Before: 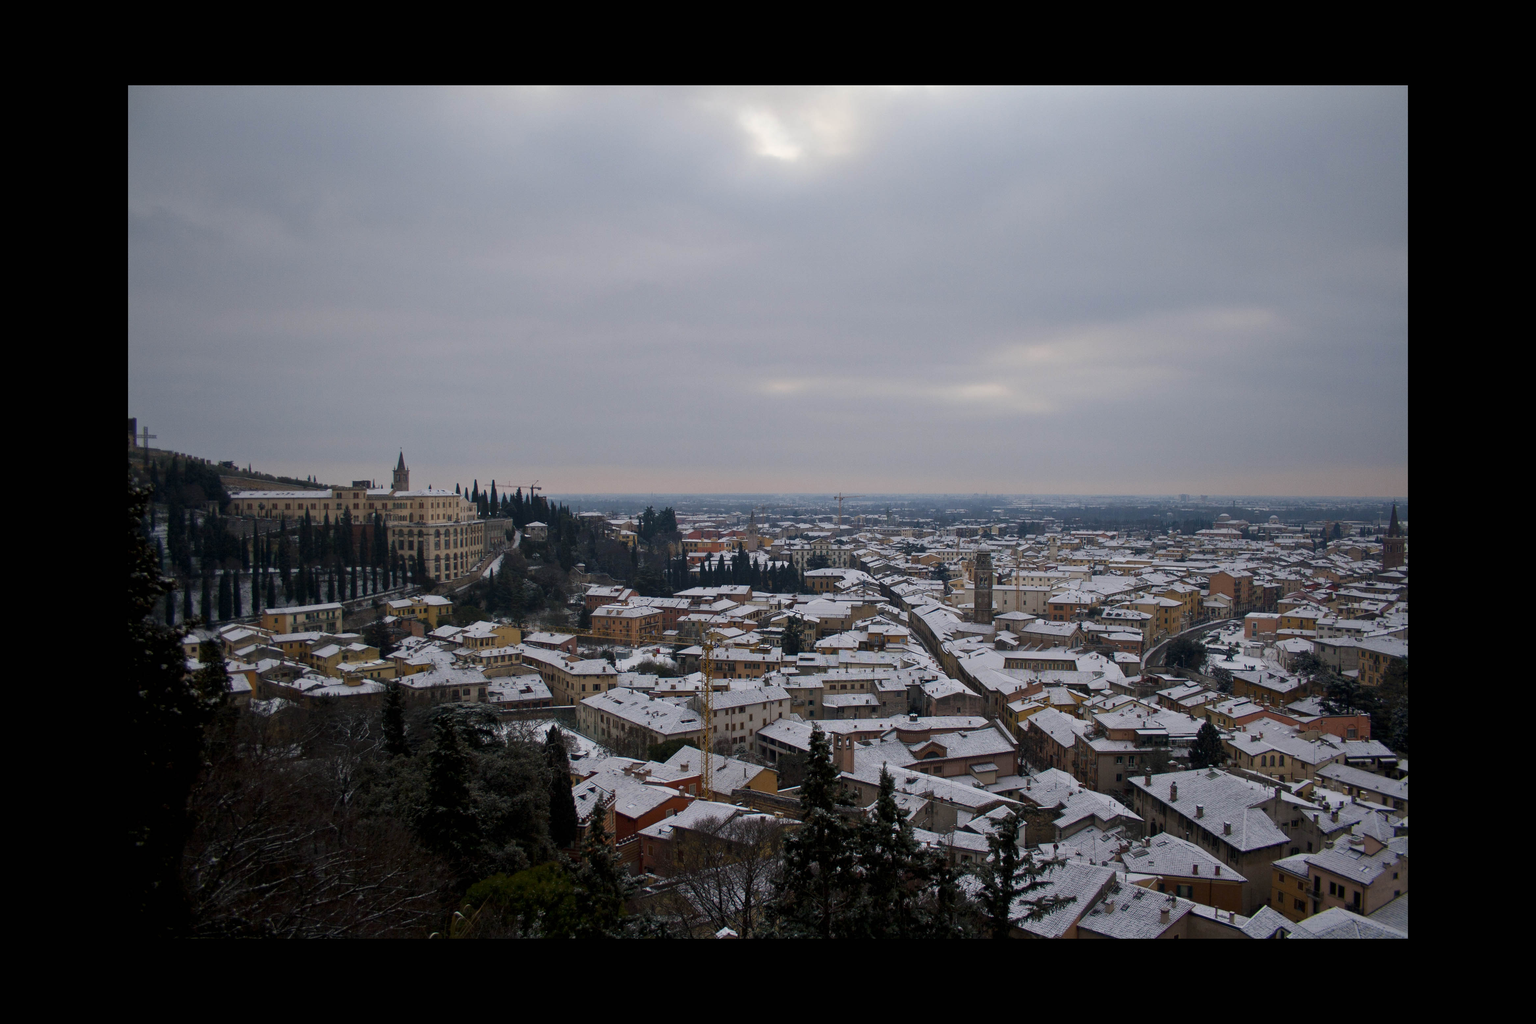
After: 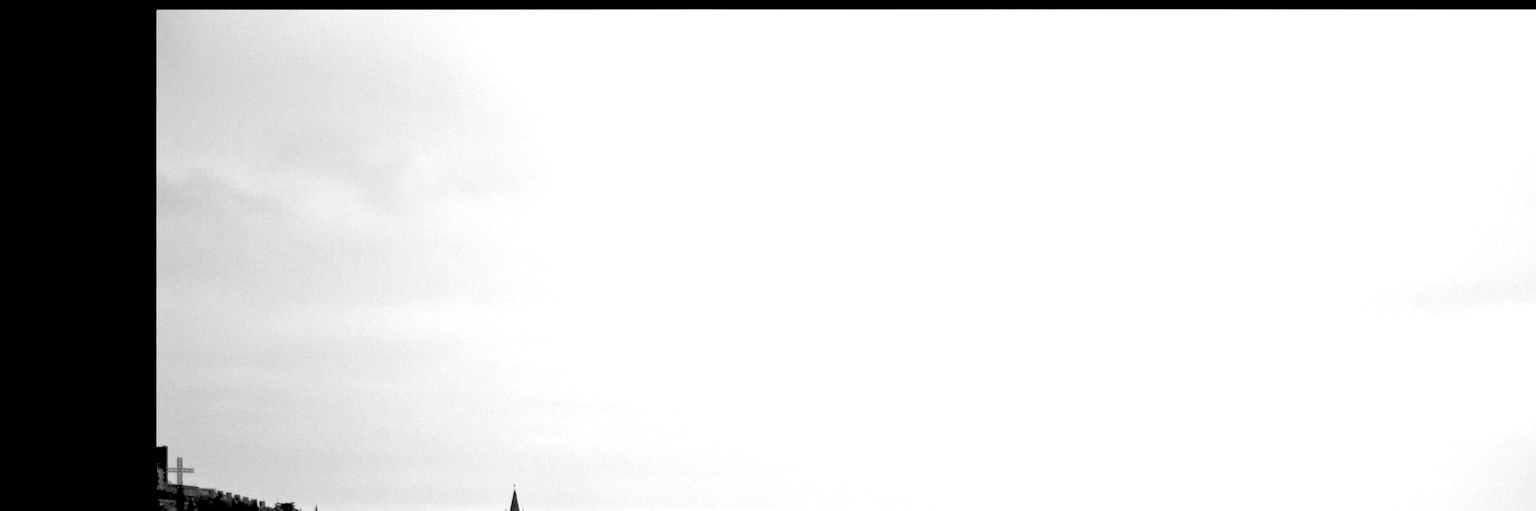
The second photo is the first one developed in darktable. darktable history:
monochrome: a -6.99, b 35.61, size 1.4
exposure: black level correction 0.016, exposure 1.774 EV, compensate highlight preservation false
crop: left 0.579%, top 7.627%, right 23.167%, bottom 54.275%
